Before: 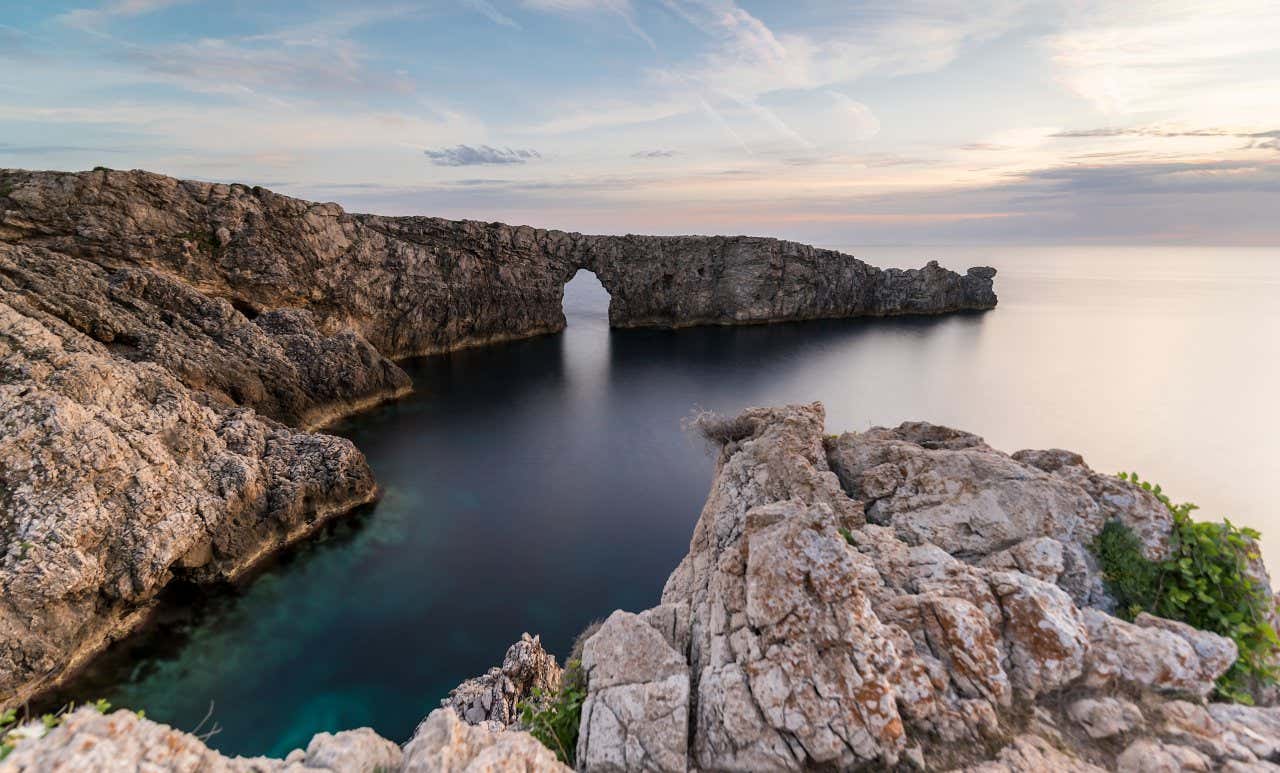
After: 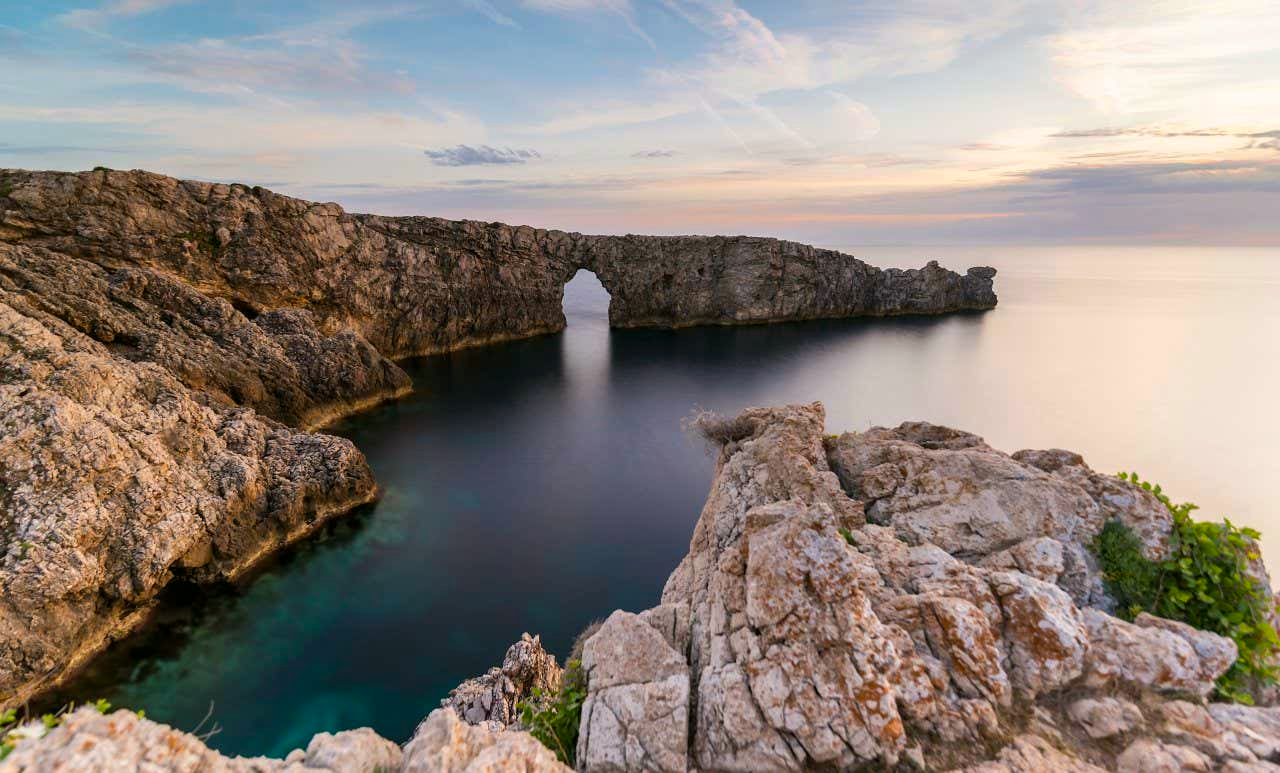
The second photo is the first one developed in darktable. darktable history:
color balance rgb: perceptual saturation grading › global saturation 20%, global vibrance 20%
color balance: mode lift, gamma, gain (sRGB), lift [1, 0.99, 1.01, 0.992], gamma [1, 1.037, 0.974, 0.963]
